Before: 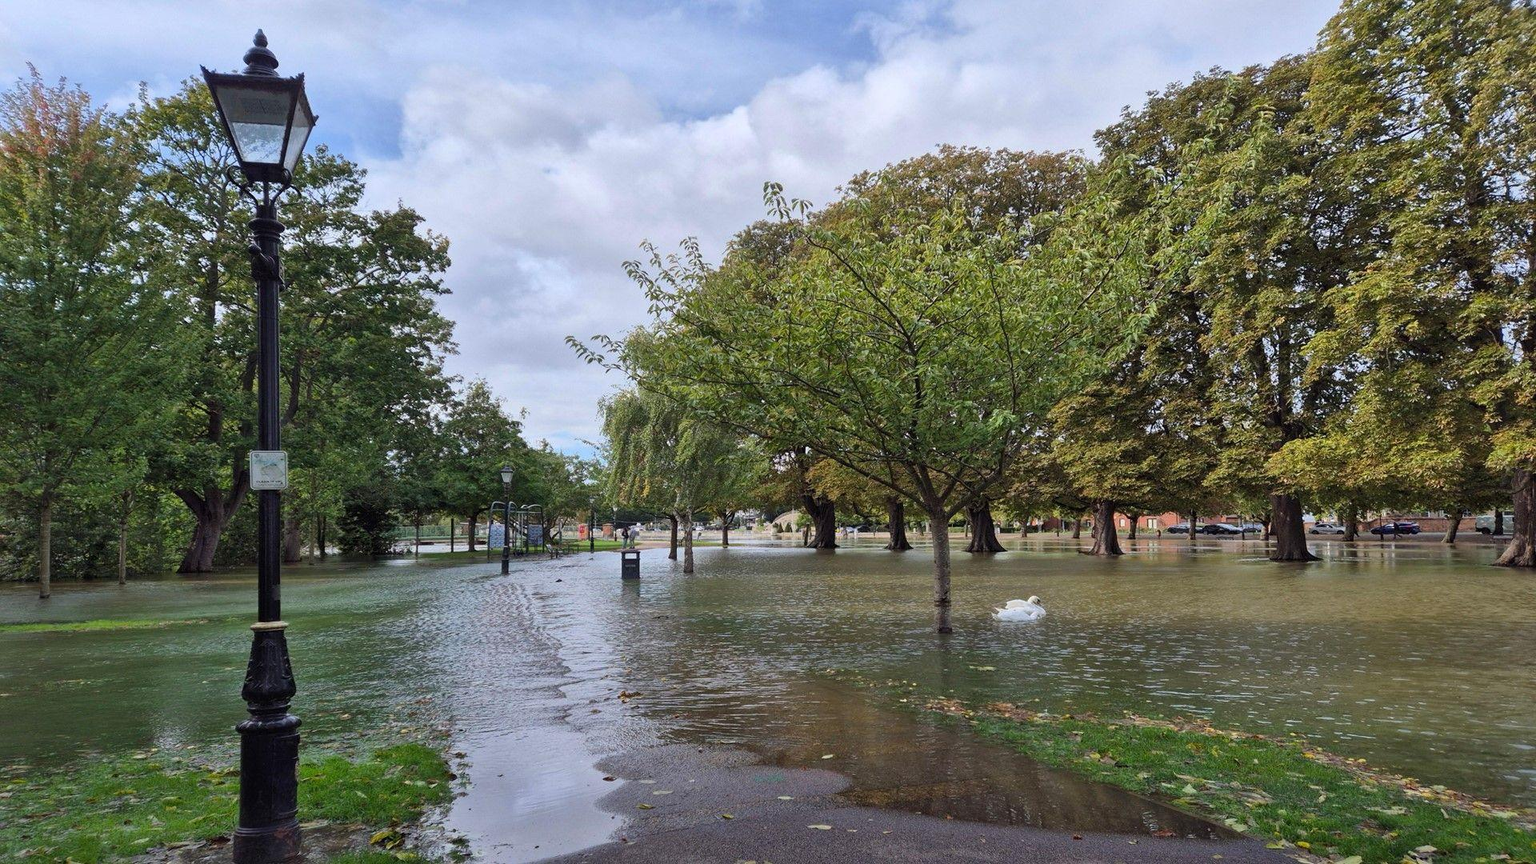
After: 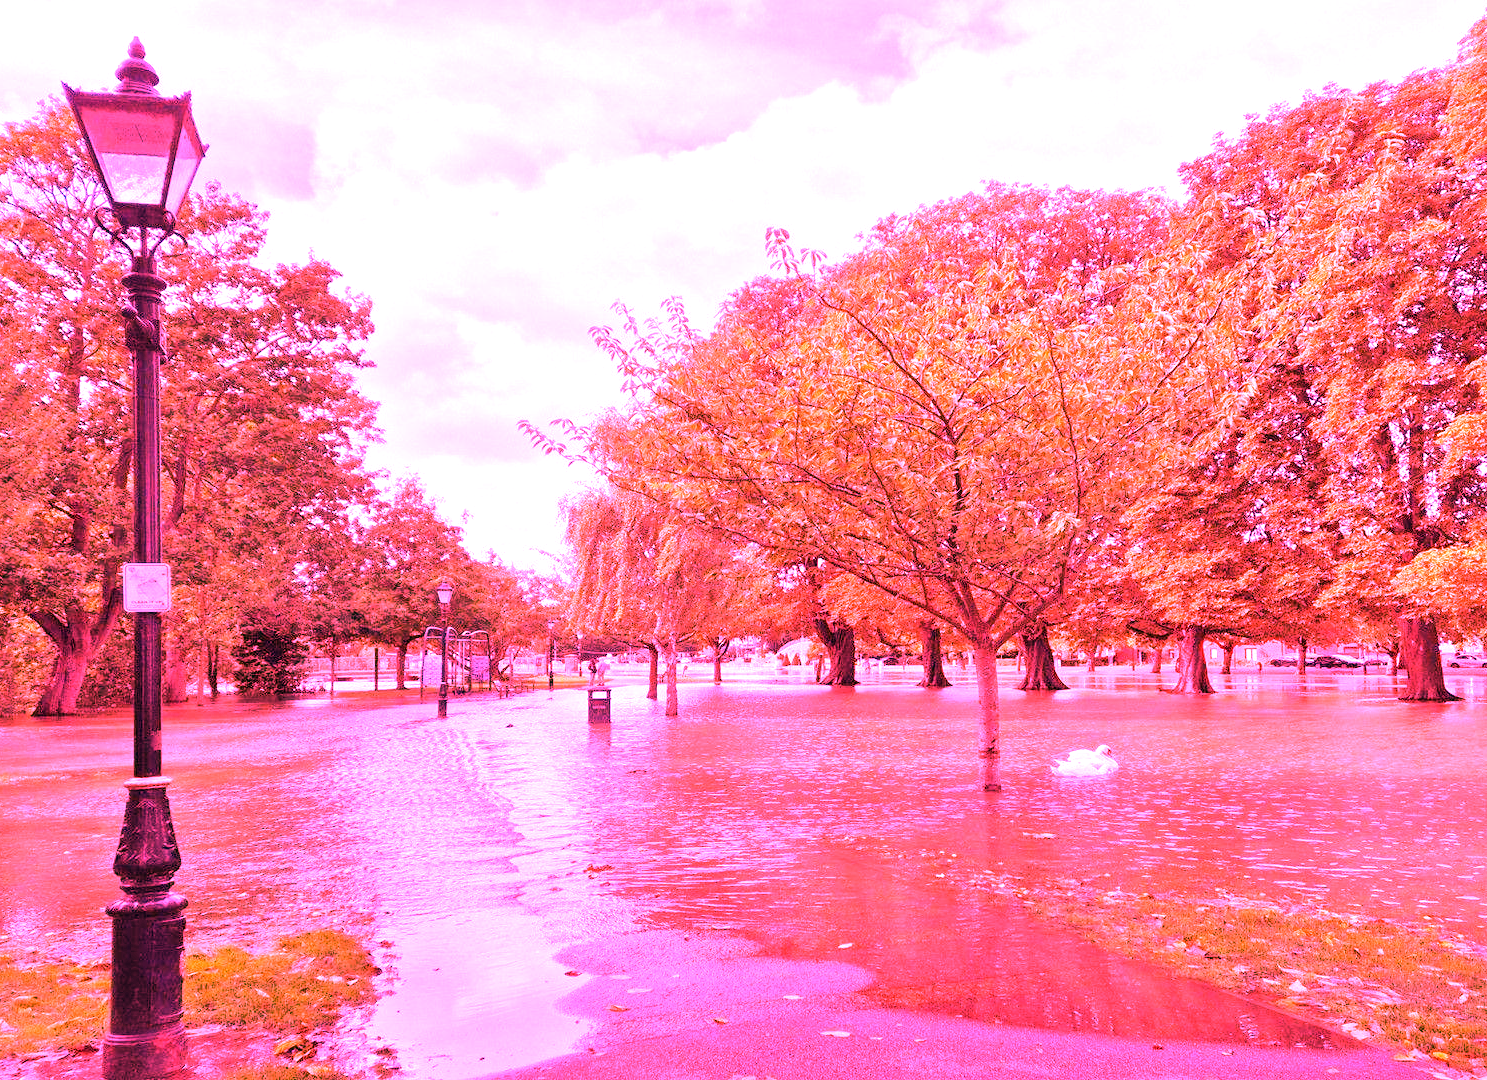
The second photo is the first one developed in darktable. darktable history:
crop: left 9.88%, right 12.664%
white balance: red 4.26, blue 1.802
tone equalizer: on, module defaults
exposure: black level correction 0, exposure 0.68 EV, compensate exposure bias true, compensate highlight preservation false
